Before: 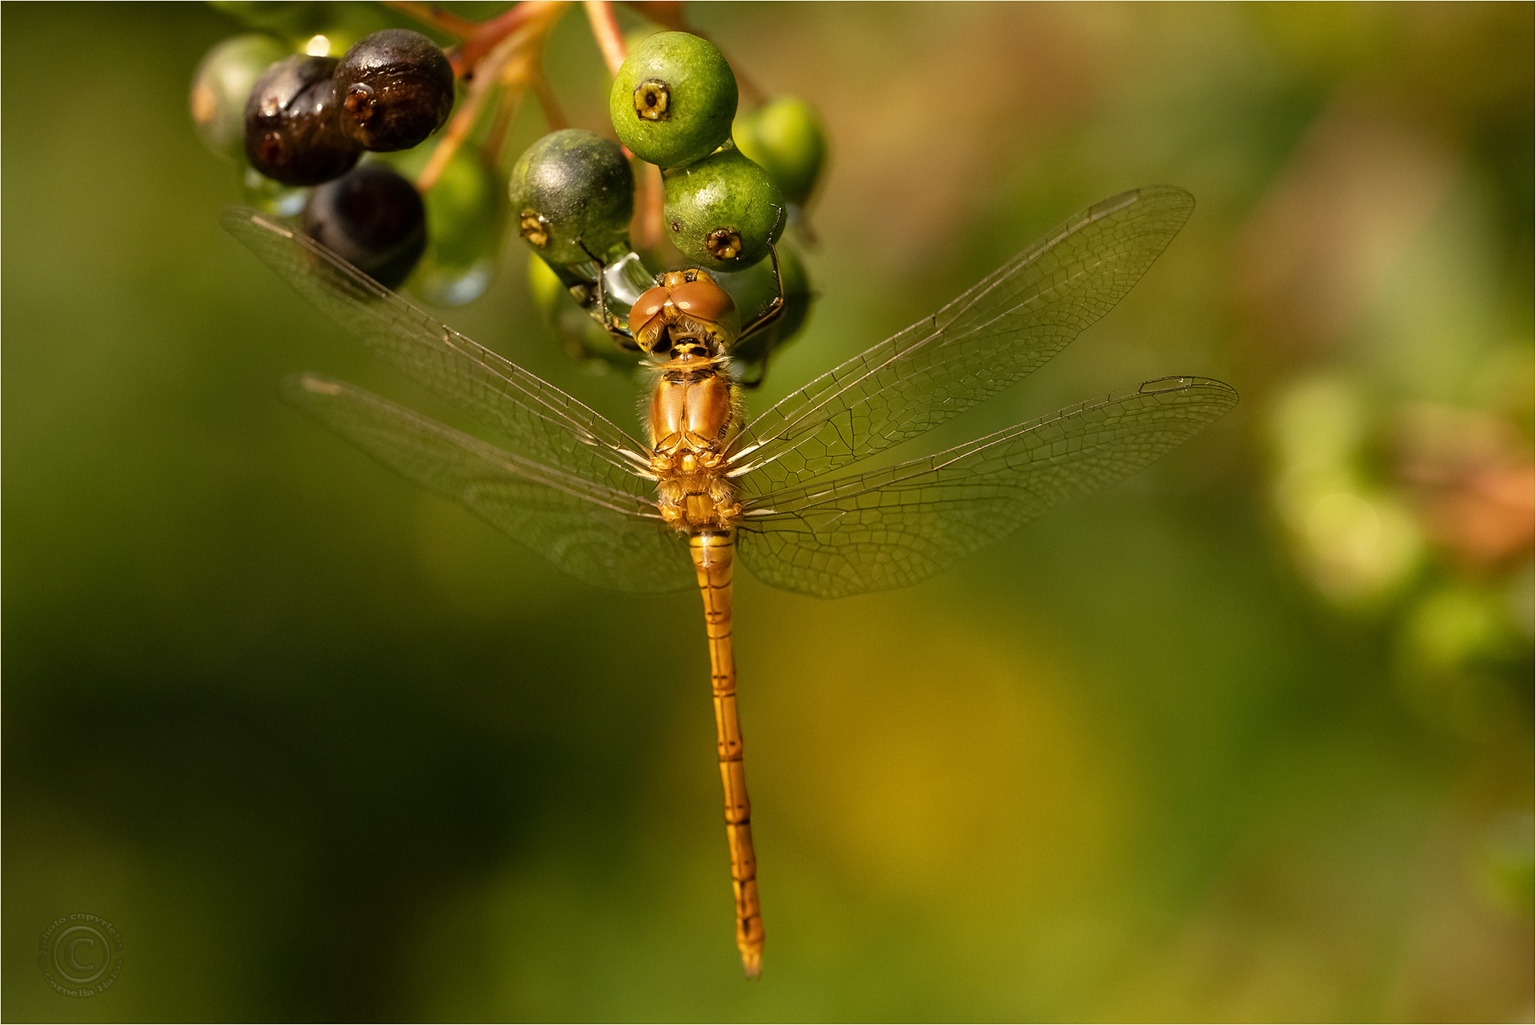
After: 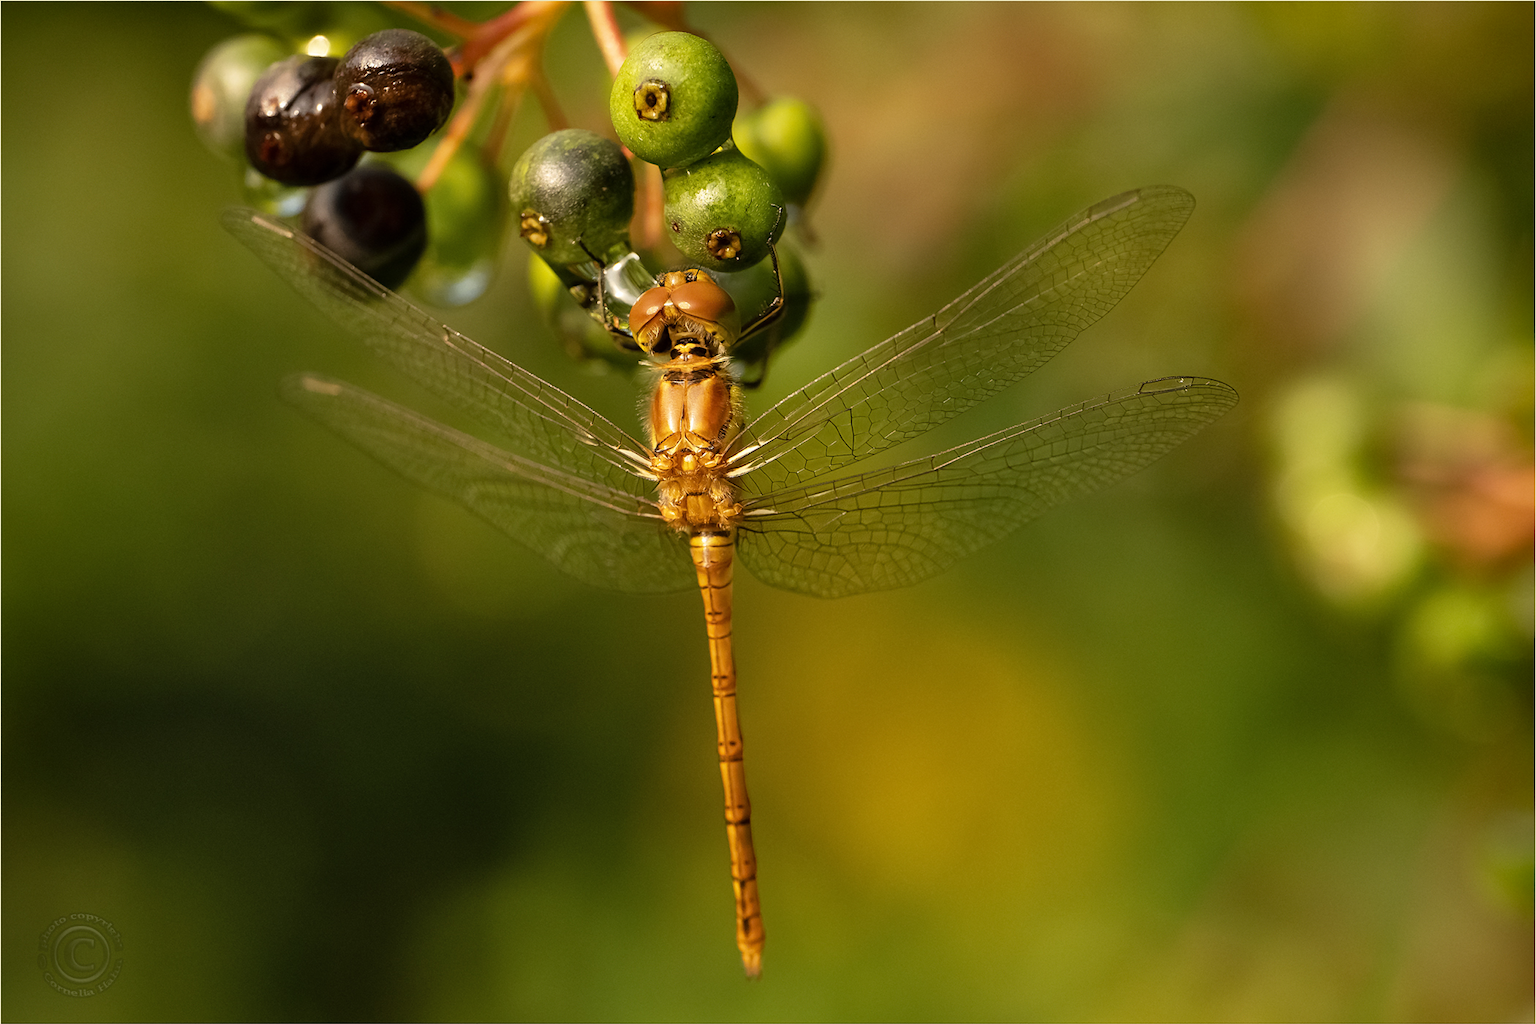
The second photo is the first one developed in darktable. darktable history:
shadows and highlights: shadows 31.43, highlights -31.72, soften with gaussian
